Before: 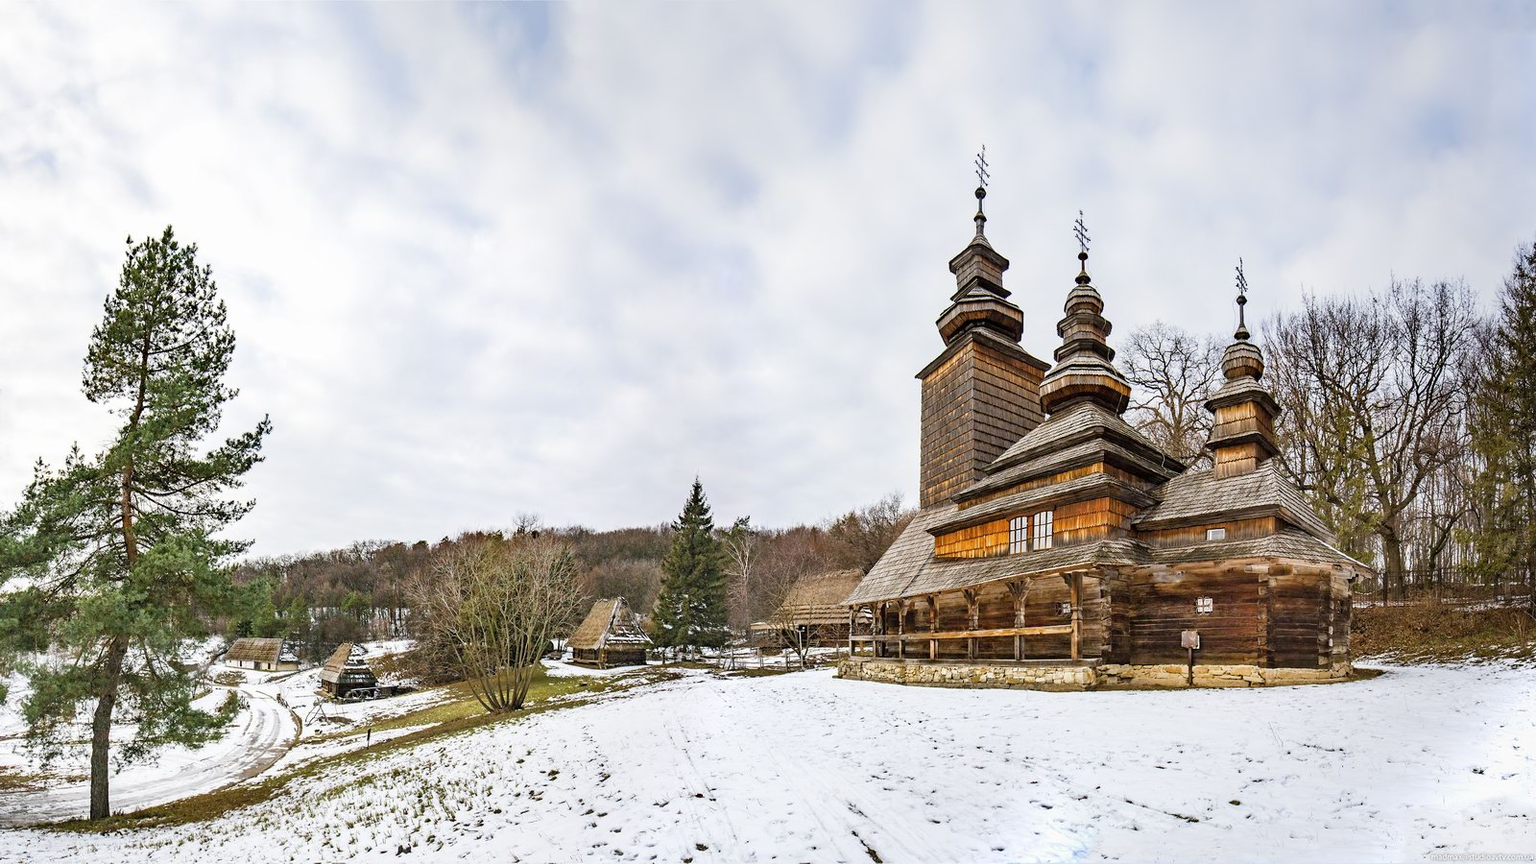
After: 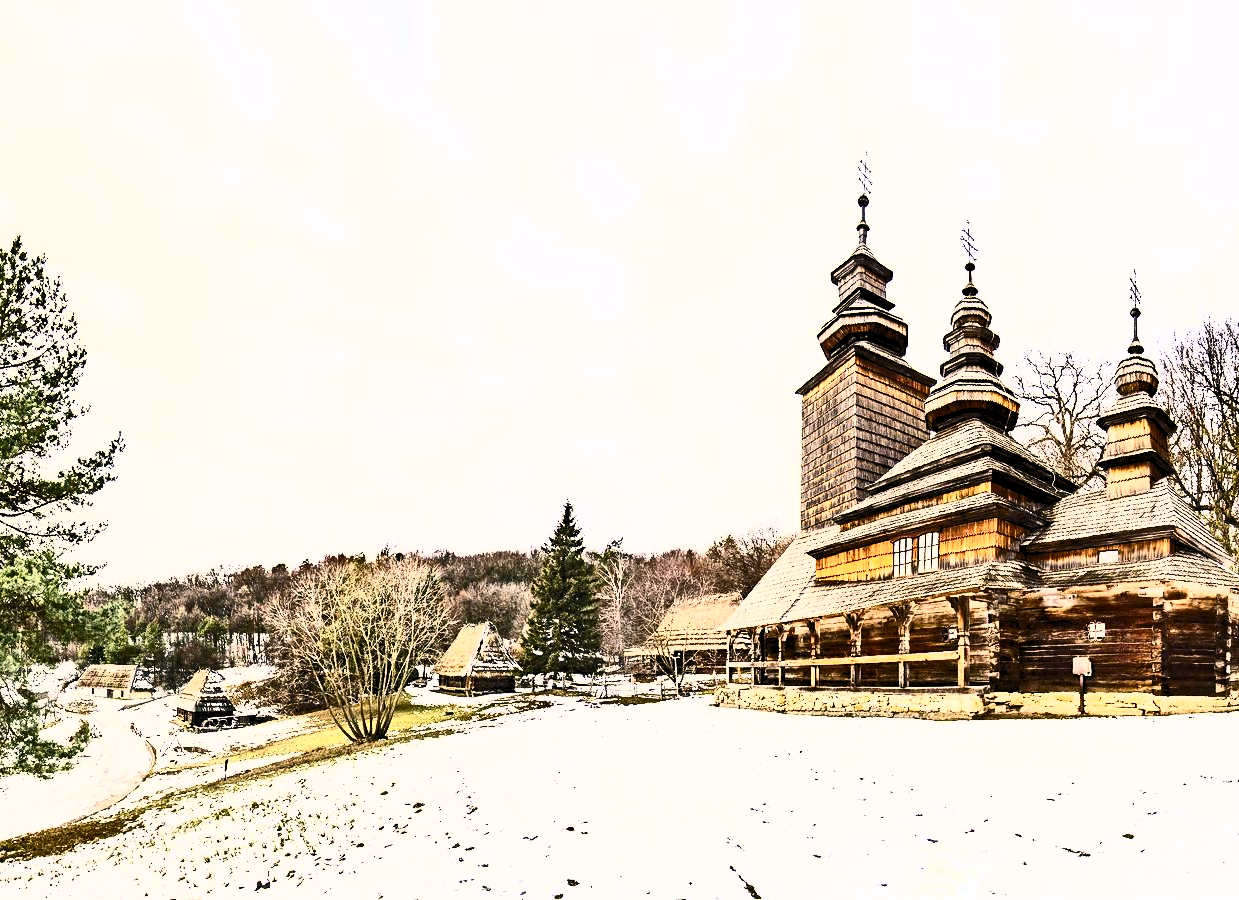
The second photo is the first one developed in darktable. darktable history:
exposure: black level correction 0, exposure 0.3 EV, compensate highlight preservation false
rgb levels: levels [[0.029, 0.461, 0.922], [0, 0.5, 1], [0, 0.5, 1]]
contrast brightness saturation: contrast 0.93, brightness 0.2
color balance rgb: shadows lift › chroma 2%, shadows lift › hue 247.2°, power › chroma 0.3%, power › hue 25.2°, highlights gain › chroma 3%, highlights gain › hue 60°, global offset › luminance 2%, perceptual saturation grading › global saturation 20%, perceptual saturation grading › highlights -20%, perceptual saturation grading › shadows 30%
white balance: emerald 1
fill light: on, module defaults
tone equalizer: on, module defaults
crop: left 9.88%, right 12.664%
